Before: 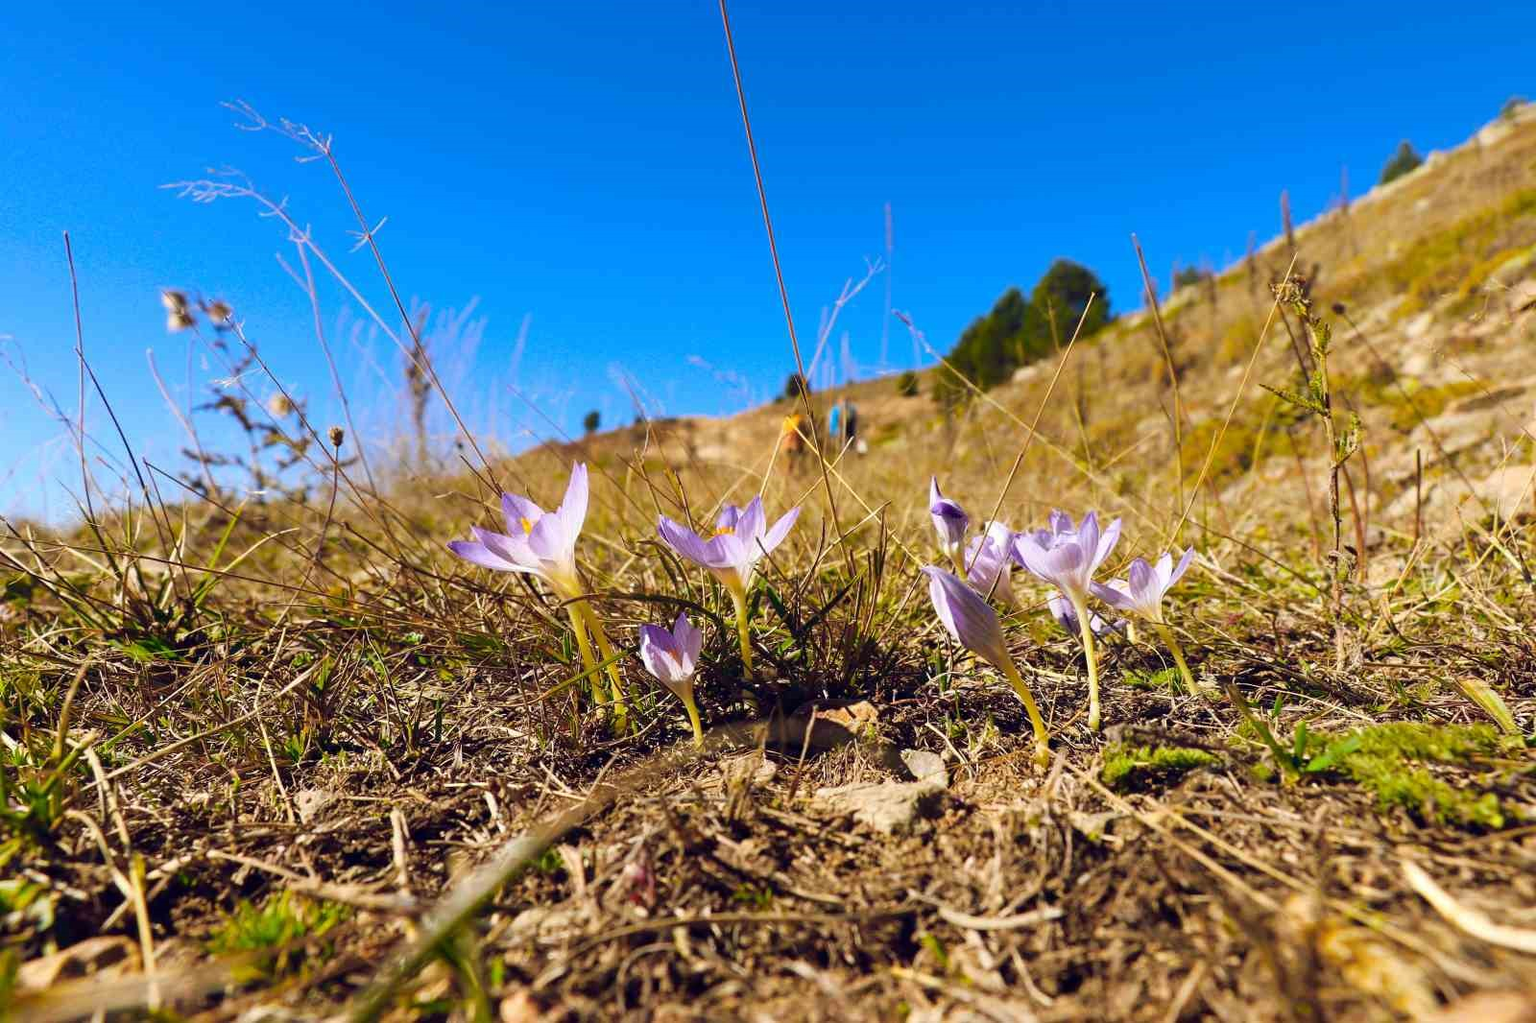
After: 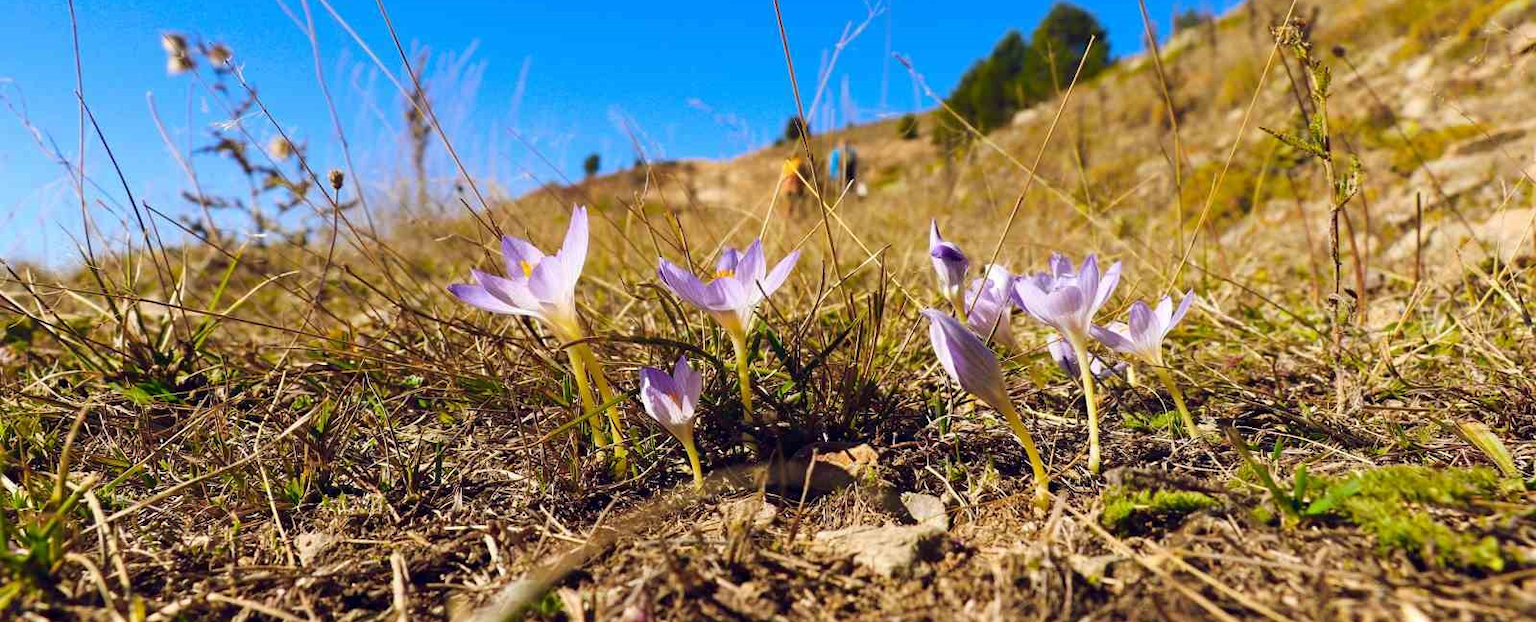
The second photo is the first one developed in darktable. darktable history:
crop and rotate: top 25.154%, bottom 13.976%
